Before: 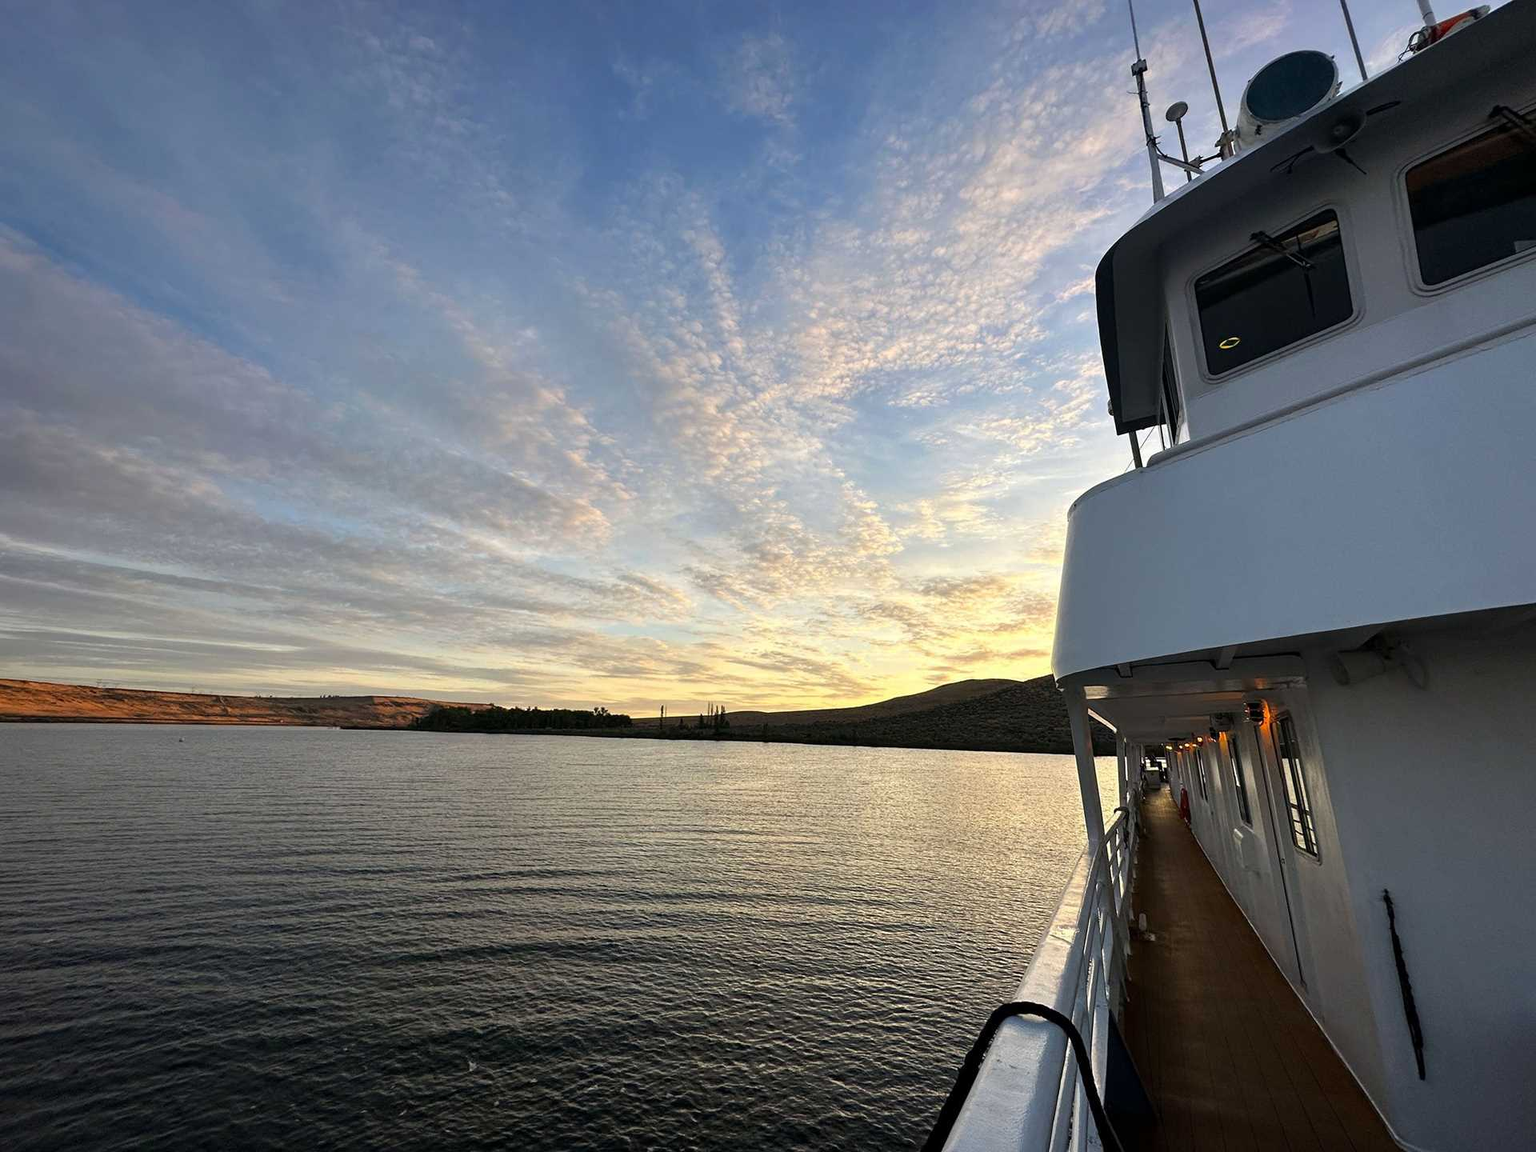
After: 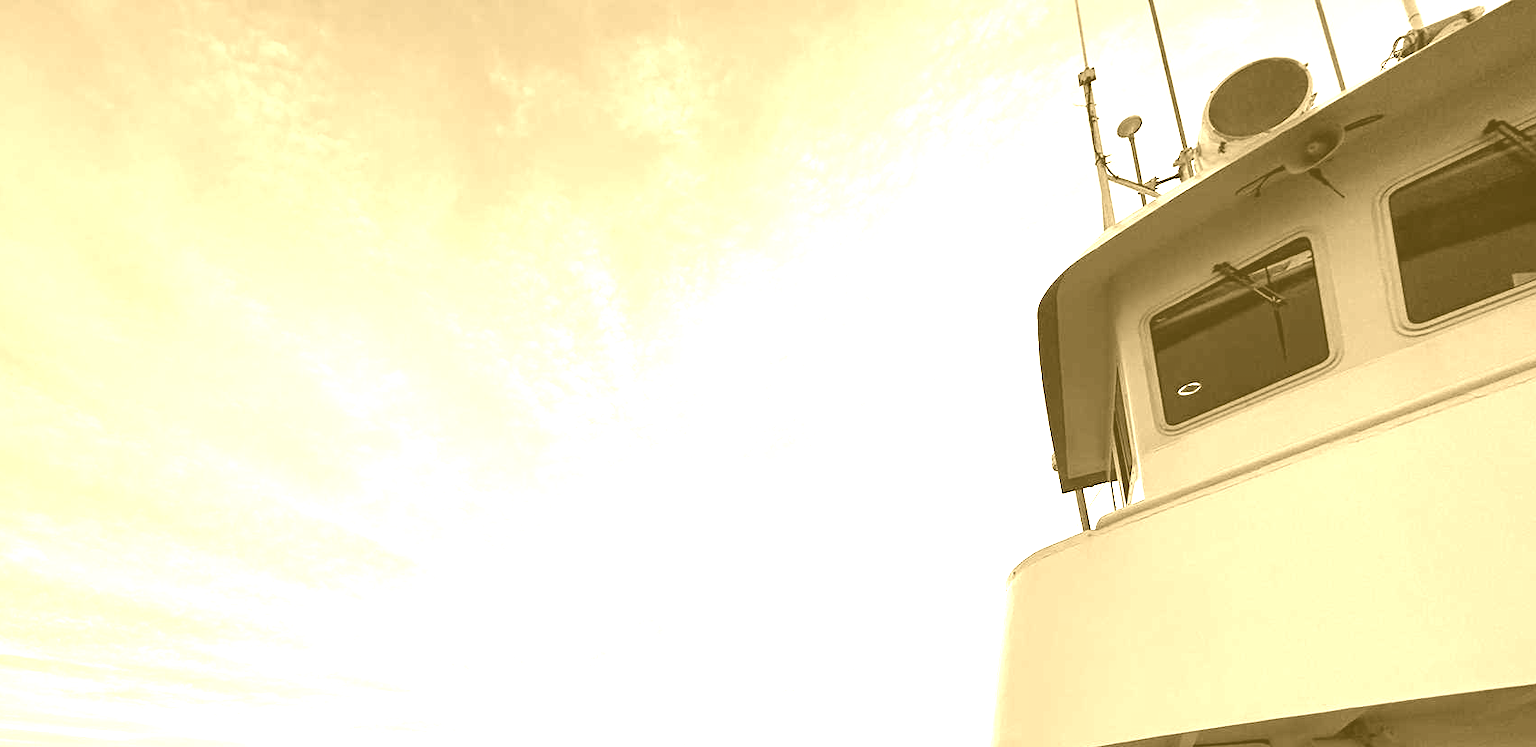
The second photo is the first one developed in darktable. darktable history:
exposure: exposure 1.137 EV, compensate highlight preservation false
colorize: hue 36°, source mix 100%
crop and rotate: left 11.812%, bottom 42.776%
